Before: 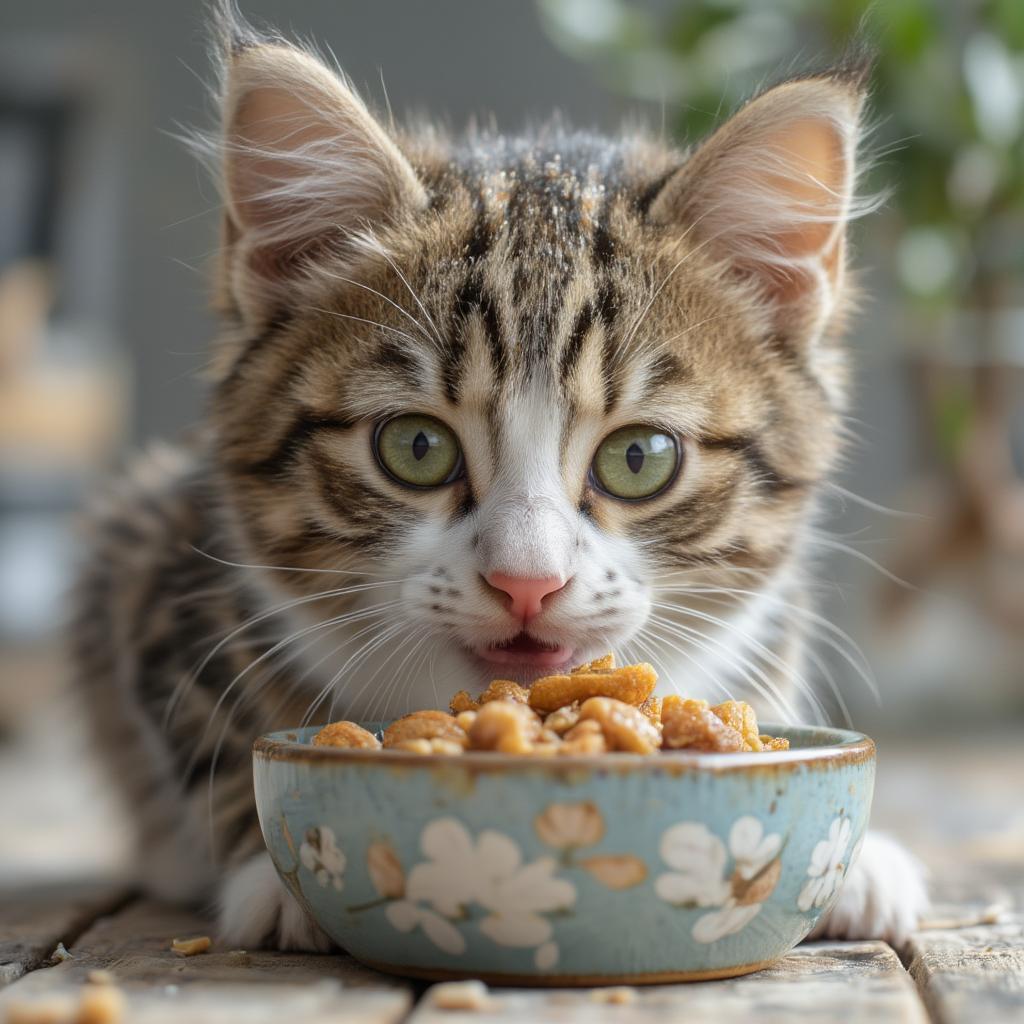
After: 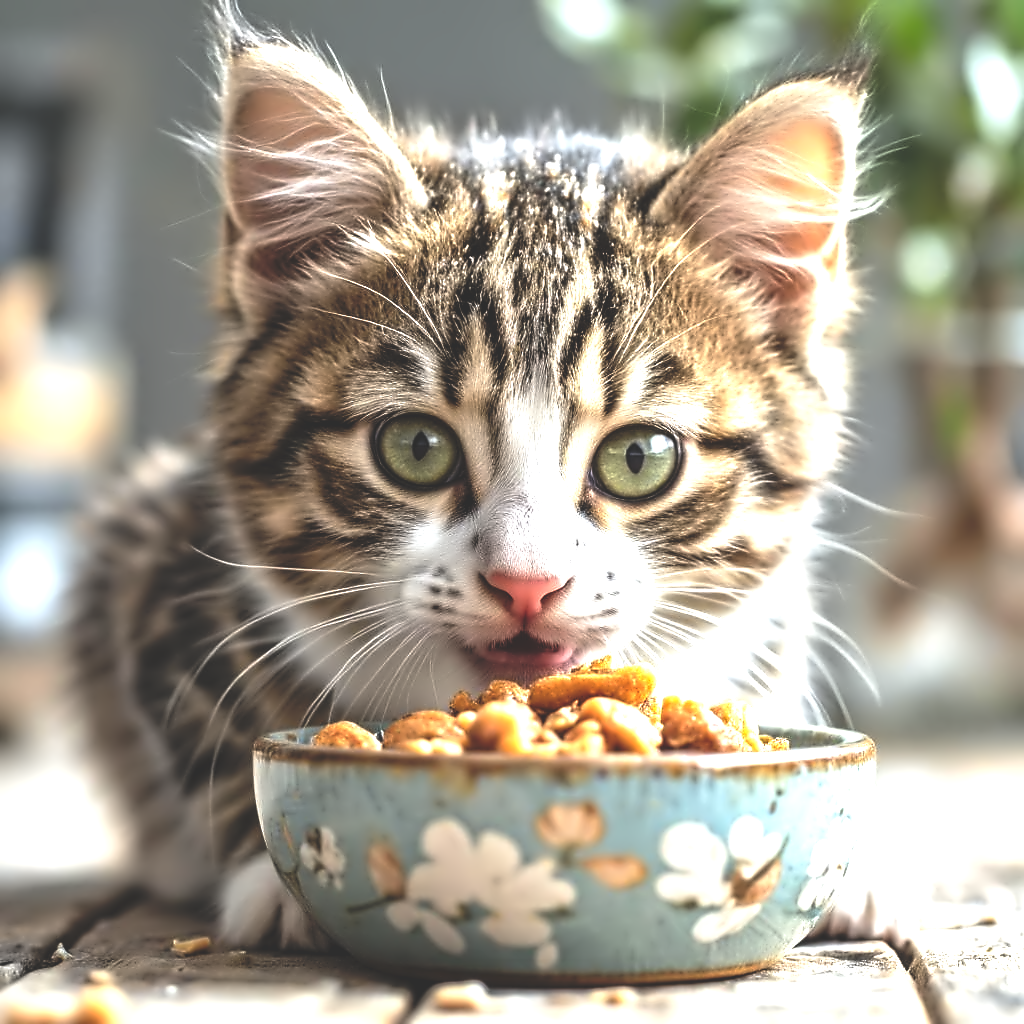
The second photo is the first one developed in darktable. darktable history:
contrast equalizer: octaves 7, y [[0.5, 0.542, 0.583, 0.625, 0.667, 0.708], [0.5 ×6], [0.5 ×6], [0, 0.033, 0.067, 0.1, 0.133, 0.167], [0, 0.05, 0.1, 0.15, 0.2, 0.25]]
rgb curve: curves: ch0 [(0, 0.186) (0.314, 0.284) (0.775, 0.708) (1, 1)], compensate middle gray true, preserve colors none
exposure: black level correction 0, exposure 1.2 EV, compensate highlight preservation false
